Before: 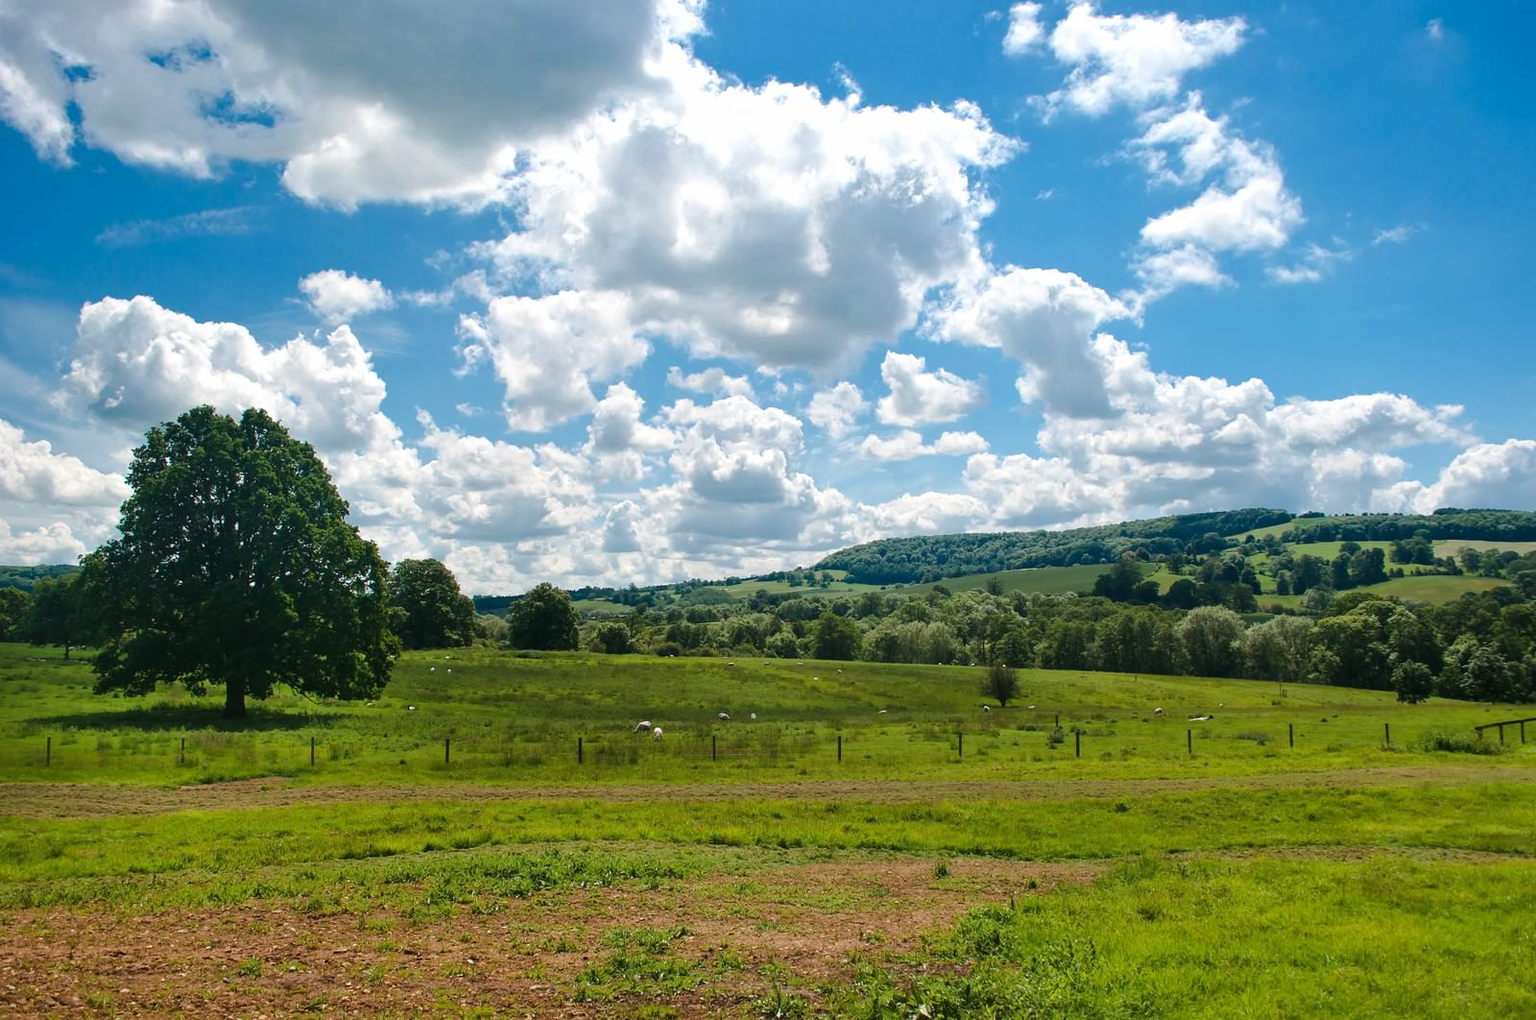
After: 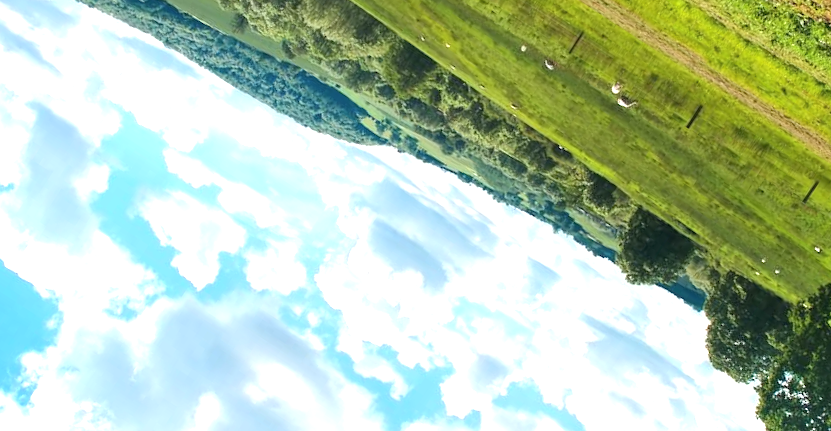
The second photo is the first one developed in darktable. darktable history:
crop and rotate: angle 146.95°, left 9.137%, top 15.642%, right 4.565%, bottom 16.954%
contrast brightness saturation: contrast 0.047, brightness 0.066, saturation 0.009
exposure: exposure 1 EV, compensate highlight preservation false
